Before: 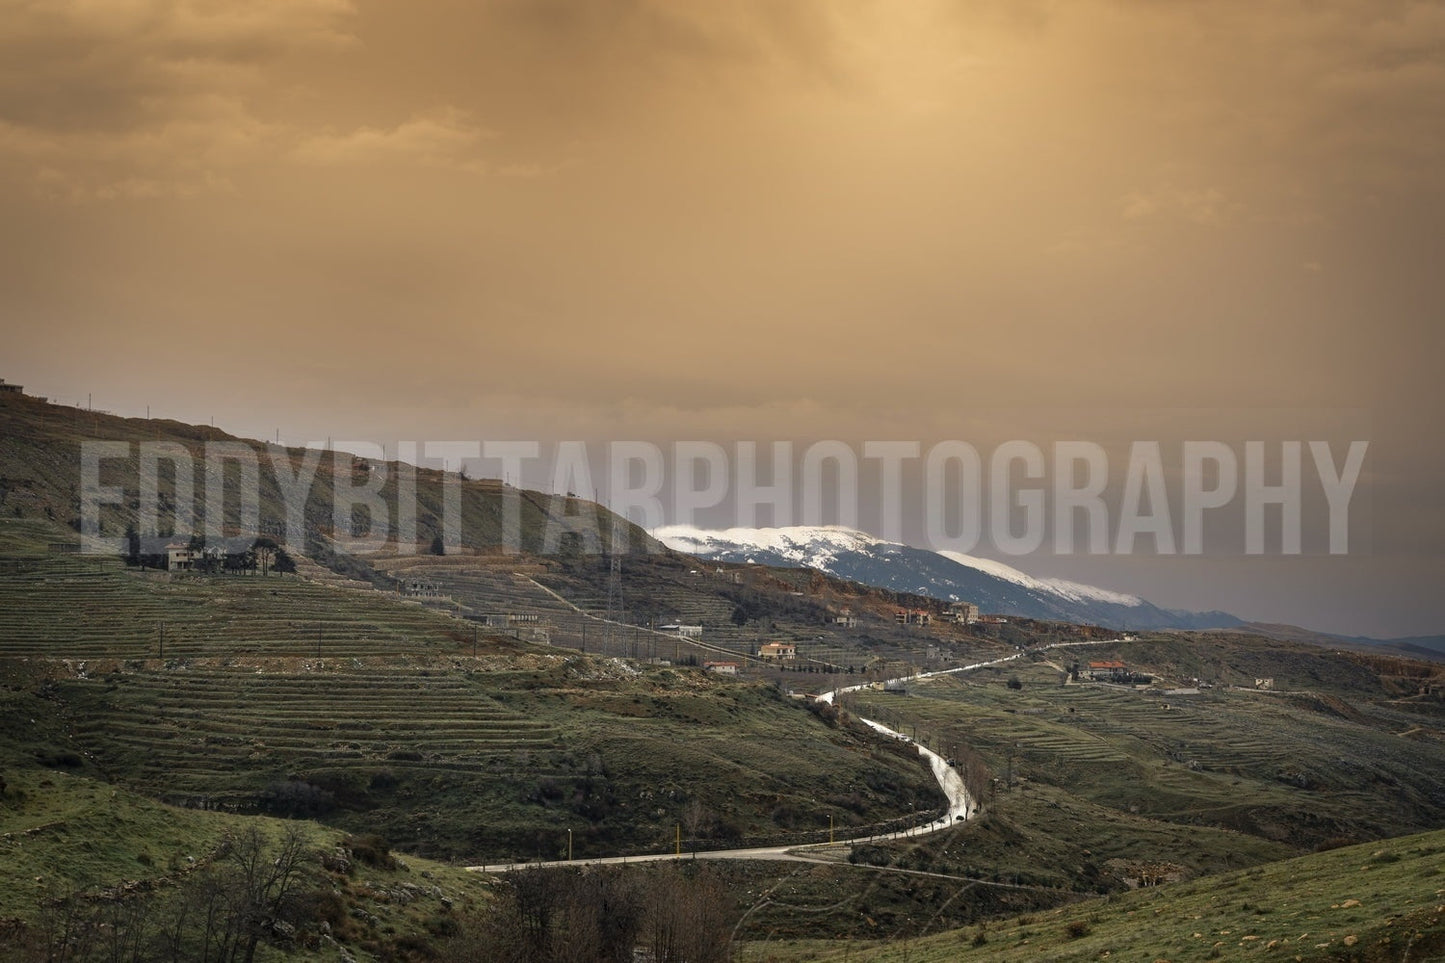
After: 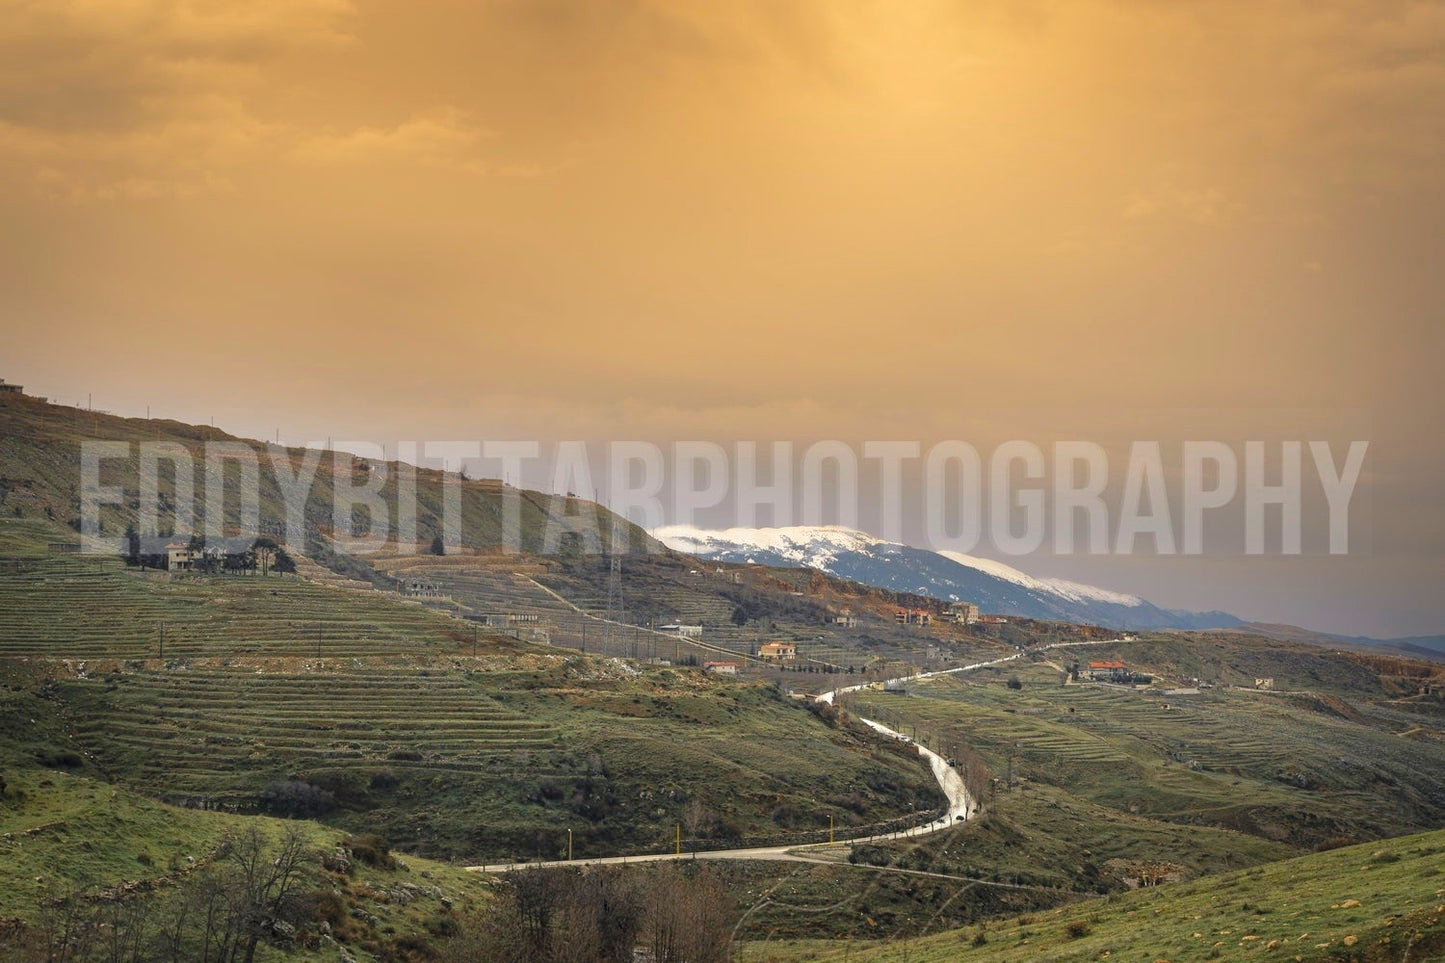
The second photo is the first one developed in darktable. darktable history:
contrast brightness saturation: contrast 0.067, brightness 0.172, saturation 0.416
tone equalizer: edges refinement/feathering 500, mask exposure compensation -1.57 EV, preserve details no
